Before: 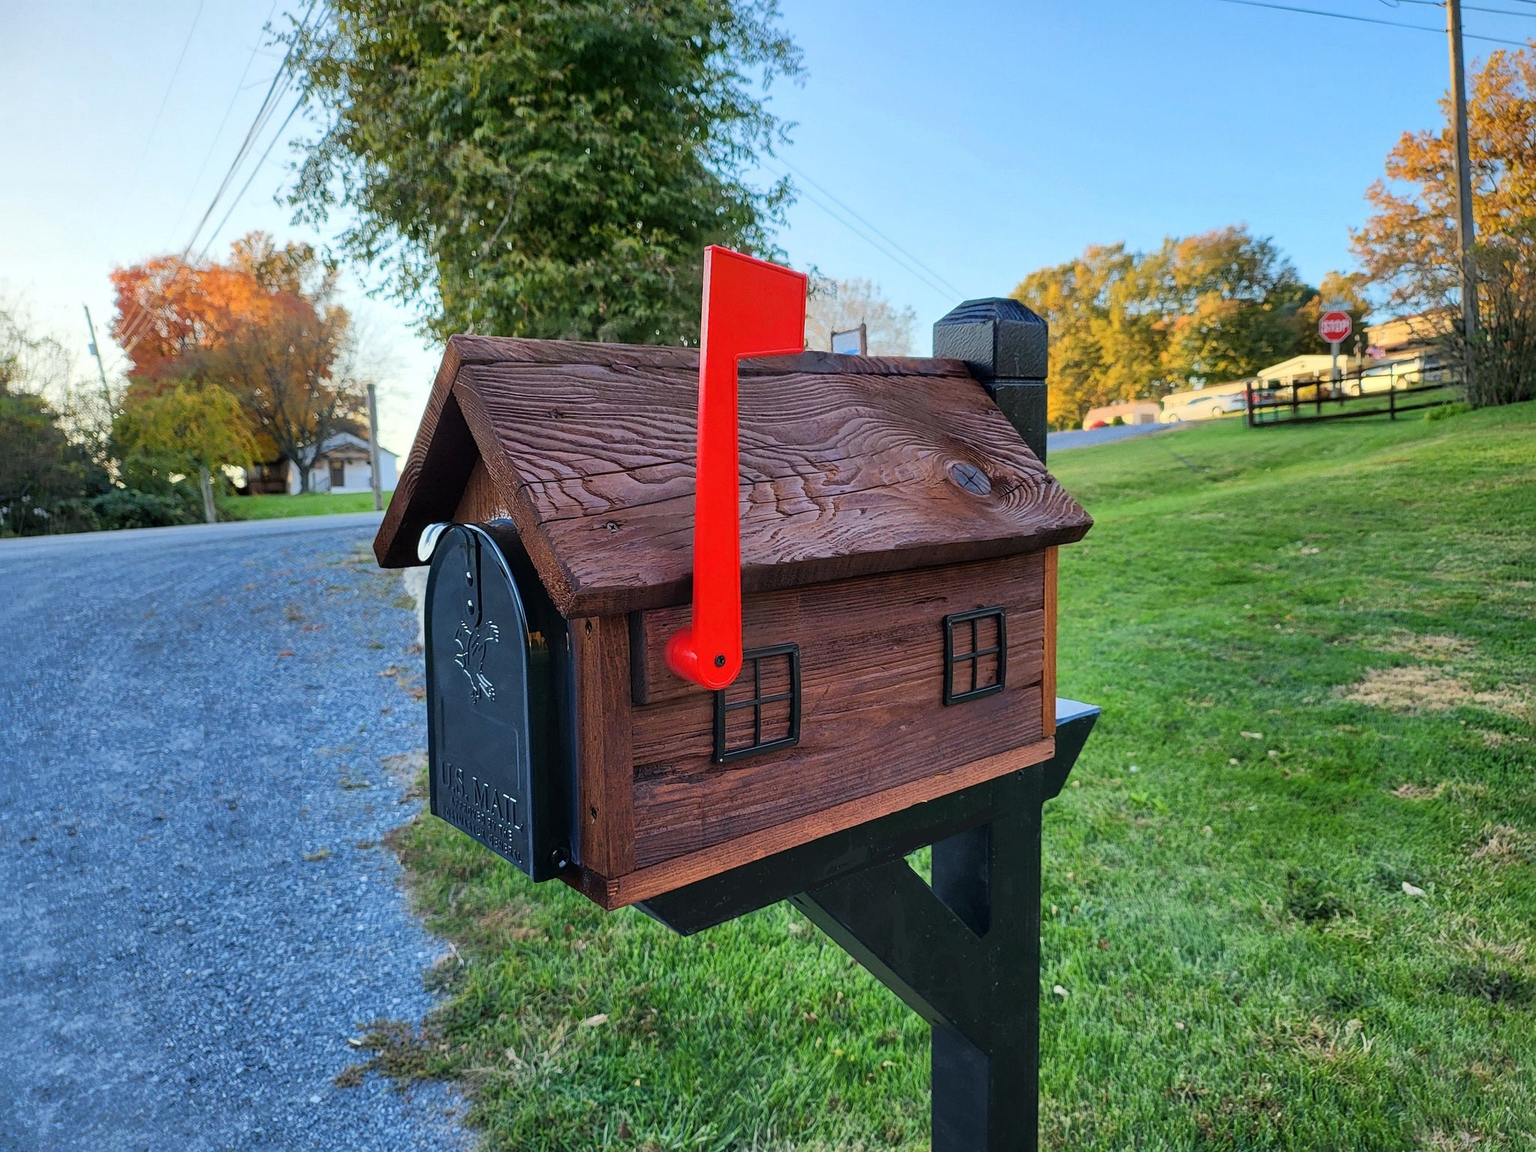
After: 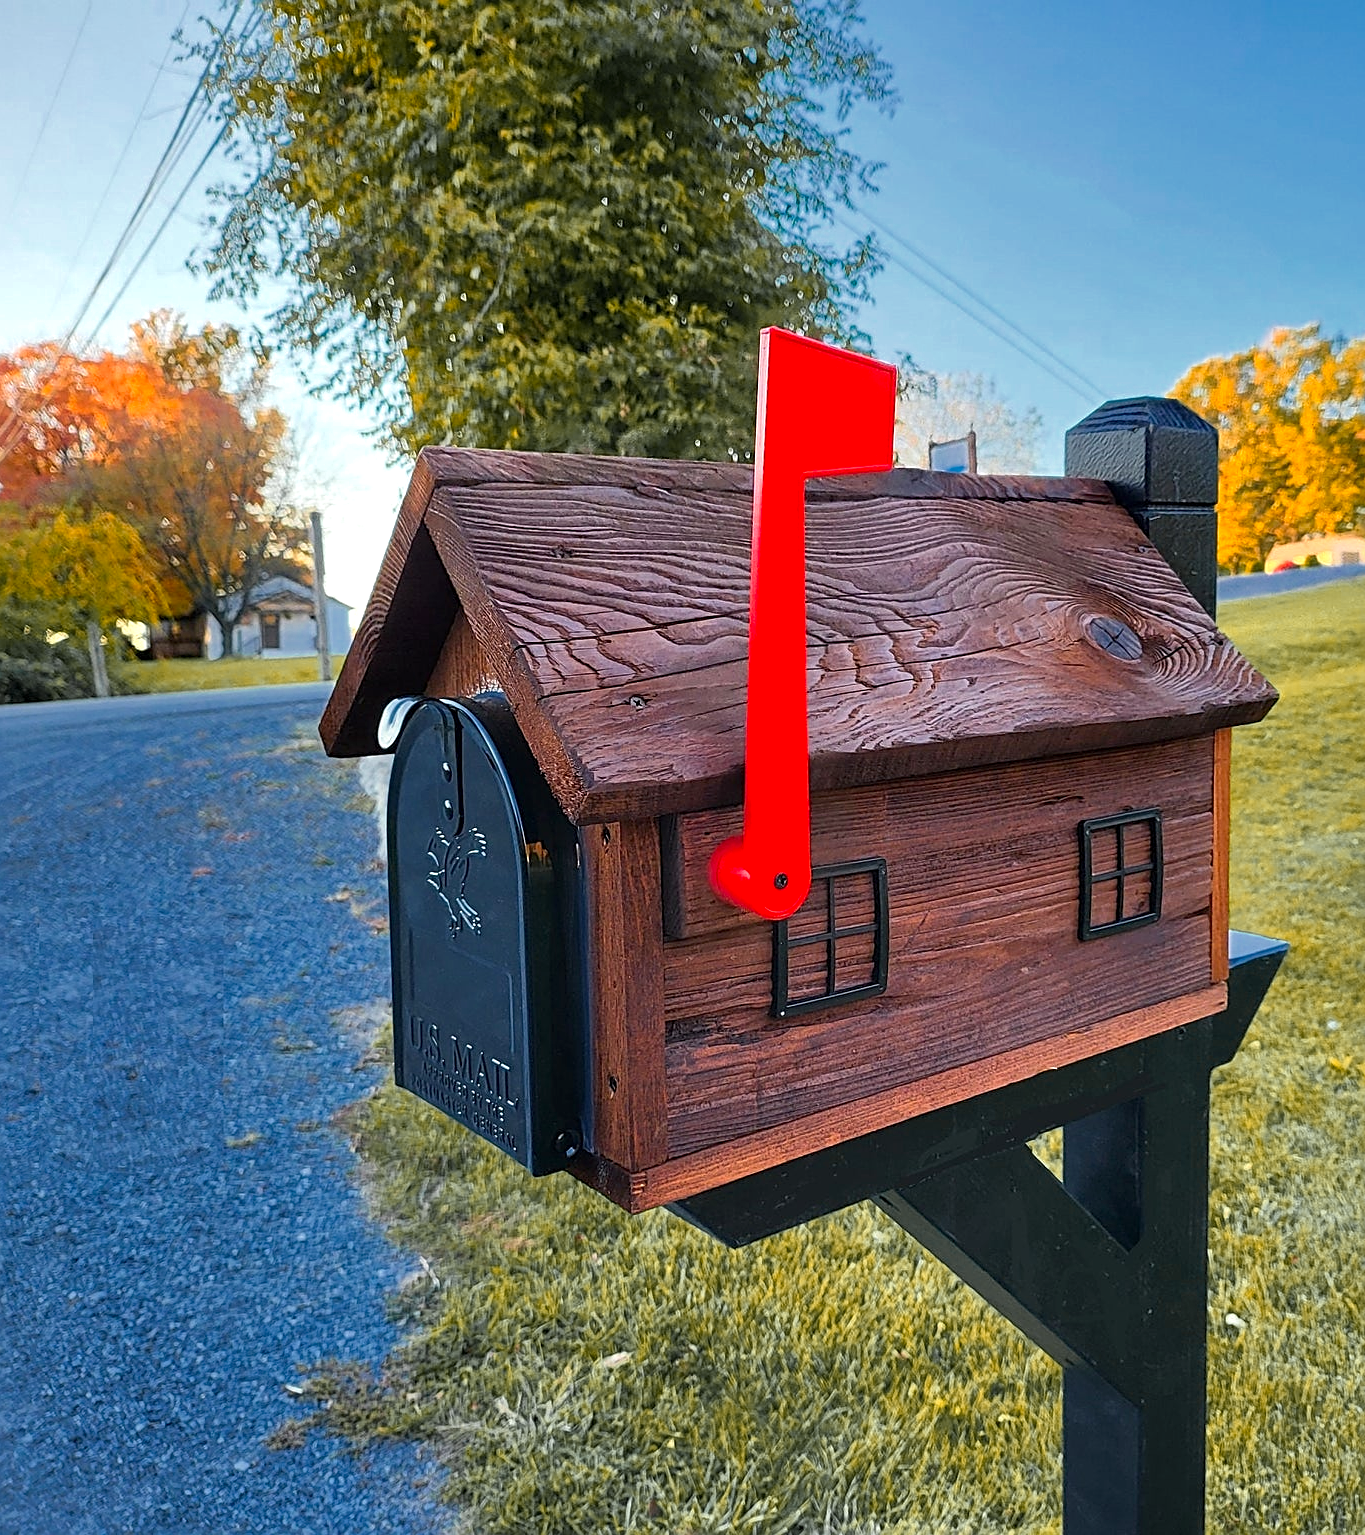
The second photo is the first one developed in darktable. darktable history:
crop and rotate: left 8.786%, right 24.548%
sharpen: on, module defaults
color zones: curves: ch0 [(0, 0.499) (0.143, 0.5) (0.286, 0.5) (0.429, 0.476) (0.571, 0.284) (0.714, 0.243) (0.857, 0.449) (1, 0.499)]; ch1 [(0, 0.532) (0.143, 0.645) (0.286, 0.696) (0.429, 0.211) (0.571, 0.504) (0.714, 0.493) (0.857, 0.495) (1, 0.532)]; ch2 [(0, 0.5) (0.143, 0.5) (0.286, 0.427) (0.429, 0.324) (0.571, 0.5) (0.714, 0.5) (0.857, 0.5) (1, 0.5)]
exposure: exposure 0.375 EV, compensate highlight preservation false
